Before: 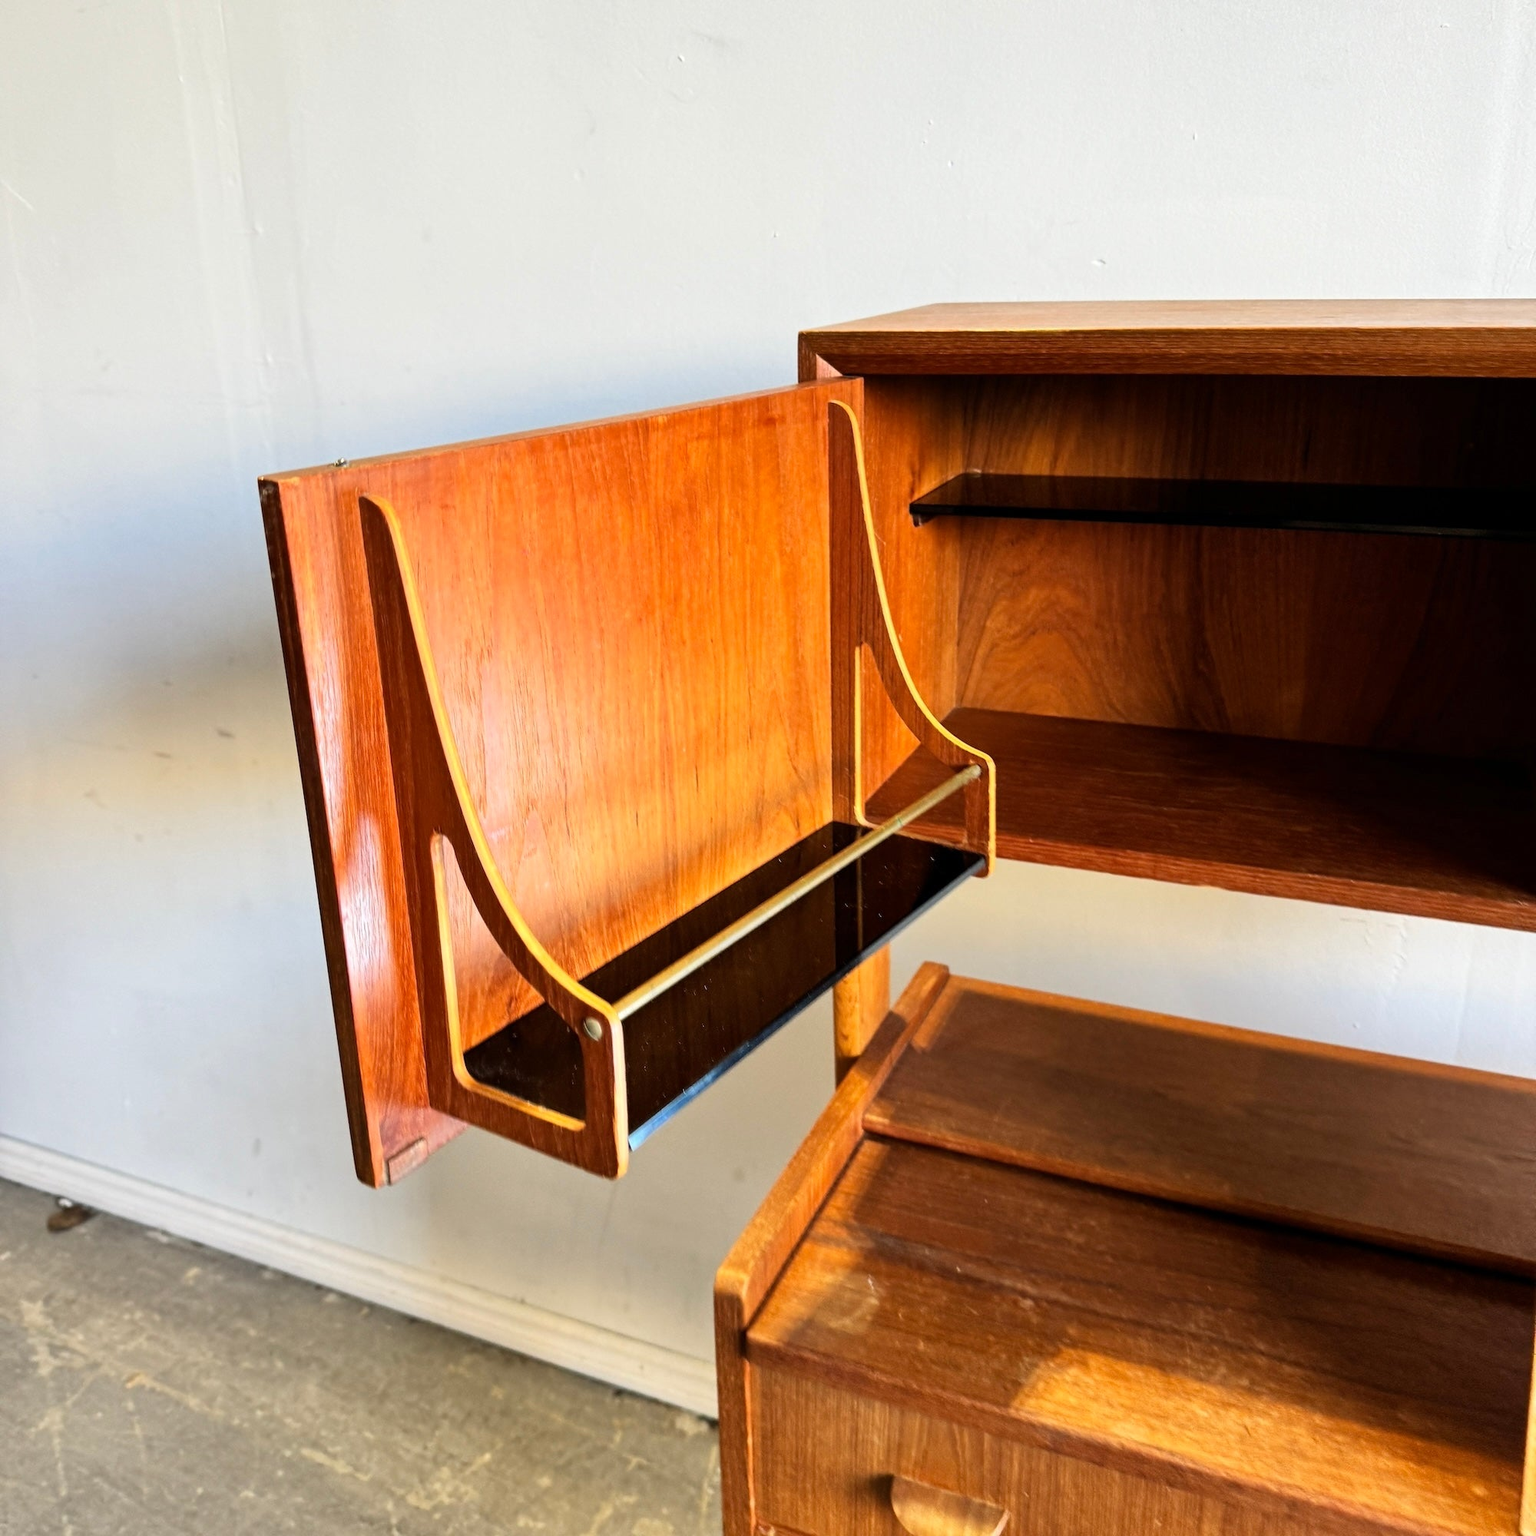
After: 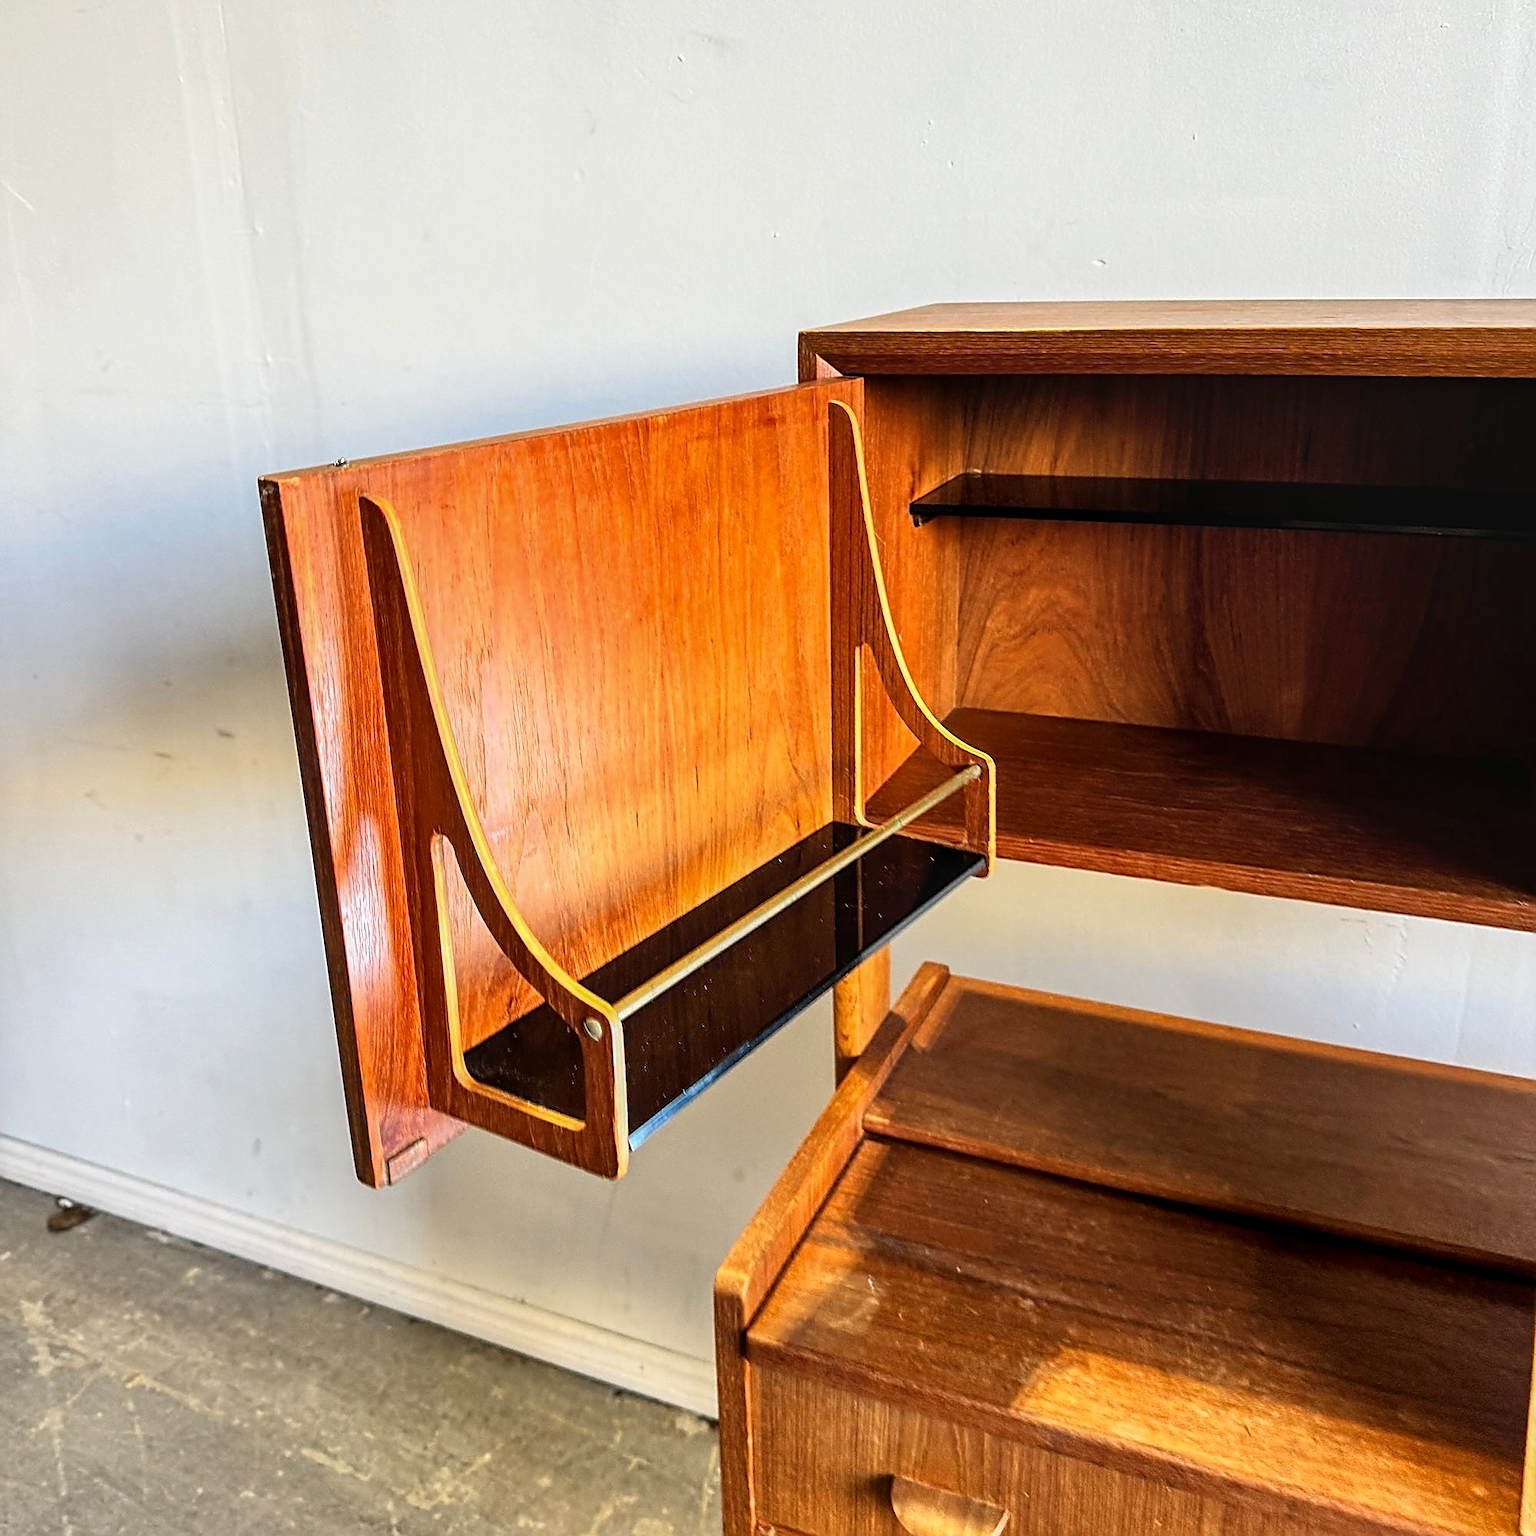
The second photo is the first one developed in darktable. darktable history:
sharpen: amount 1.004
local contrast: on, module defaults
